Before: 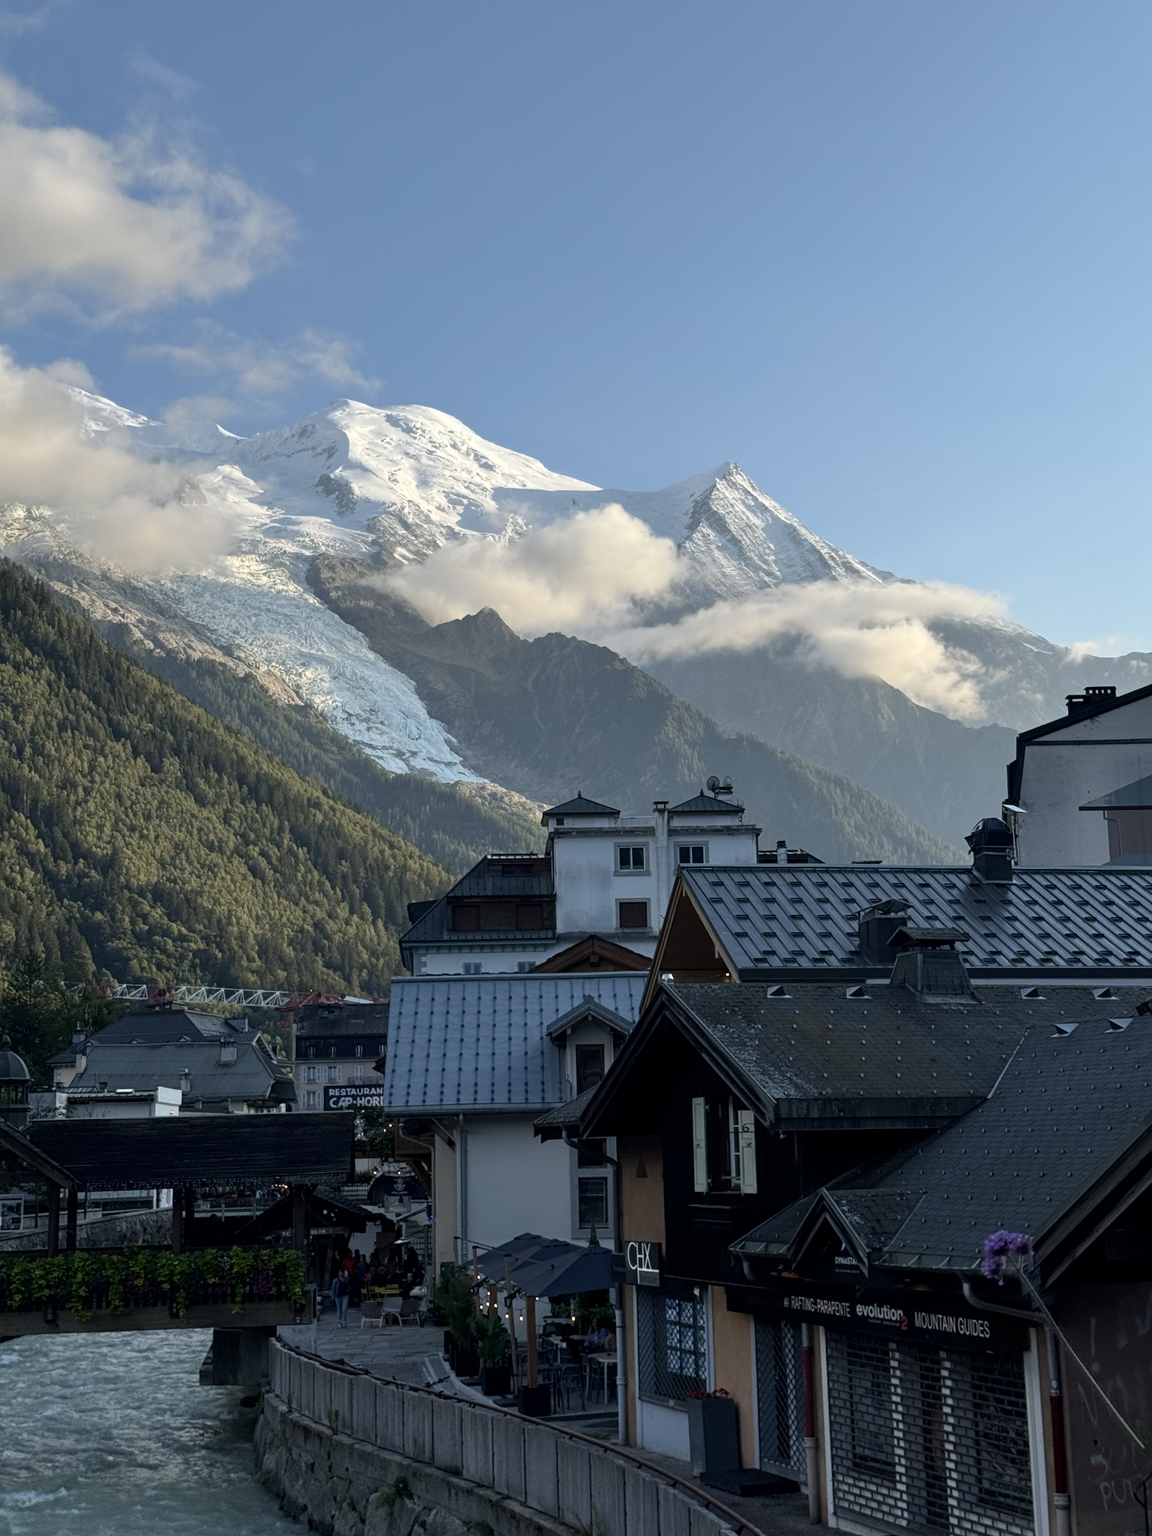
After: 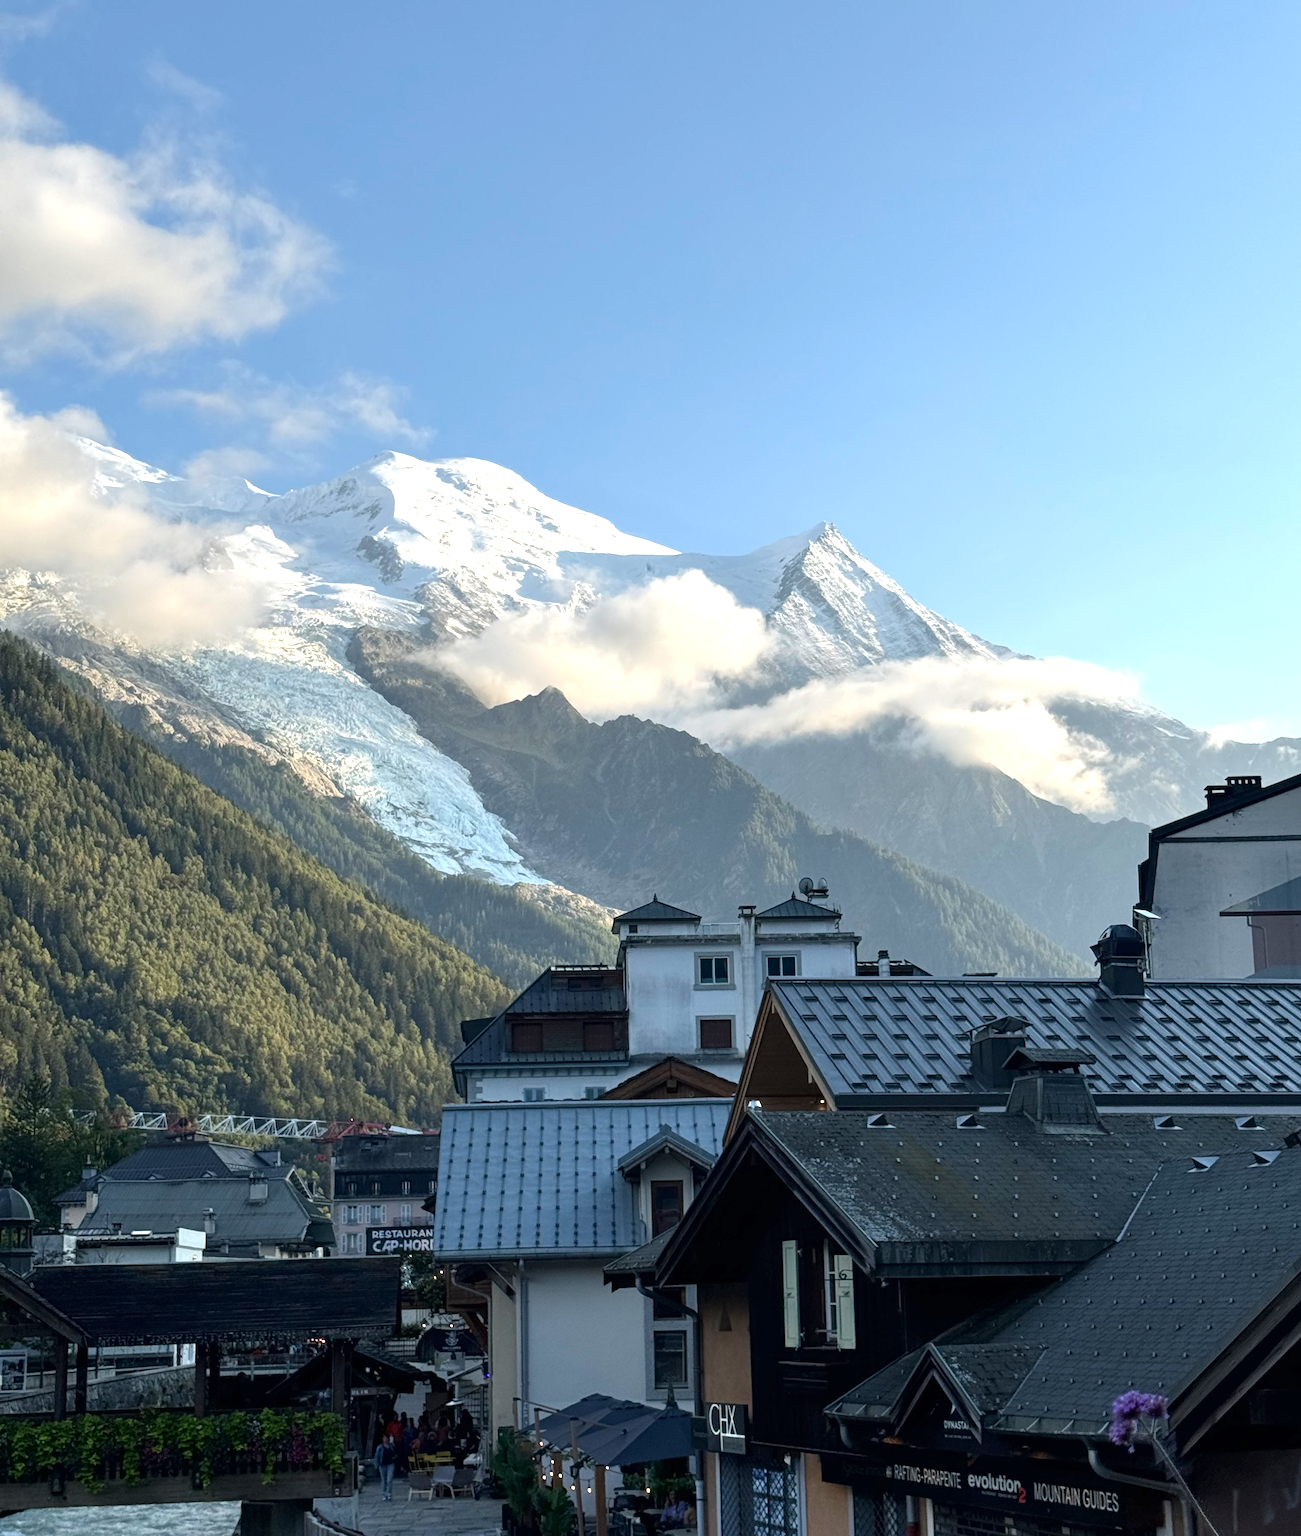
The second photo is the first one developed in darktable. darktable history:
exposure: black level correction 0, exposure 0.7 EV, compensate exposure bias true, compensate highlight preservation false
crop and rotate: top 0%, bottom 11.49%
